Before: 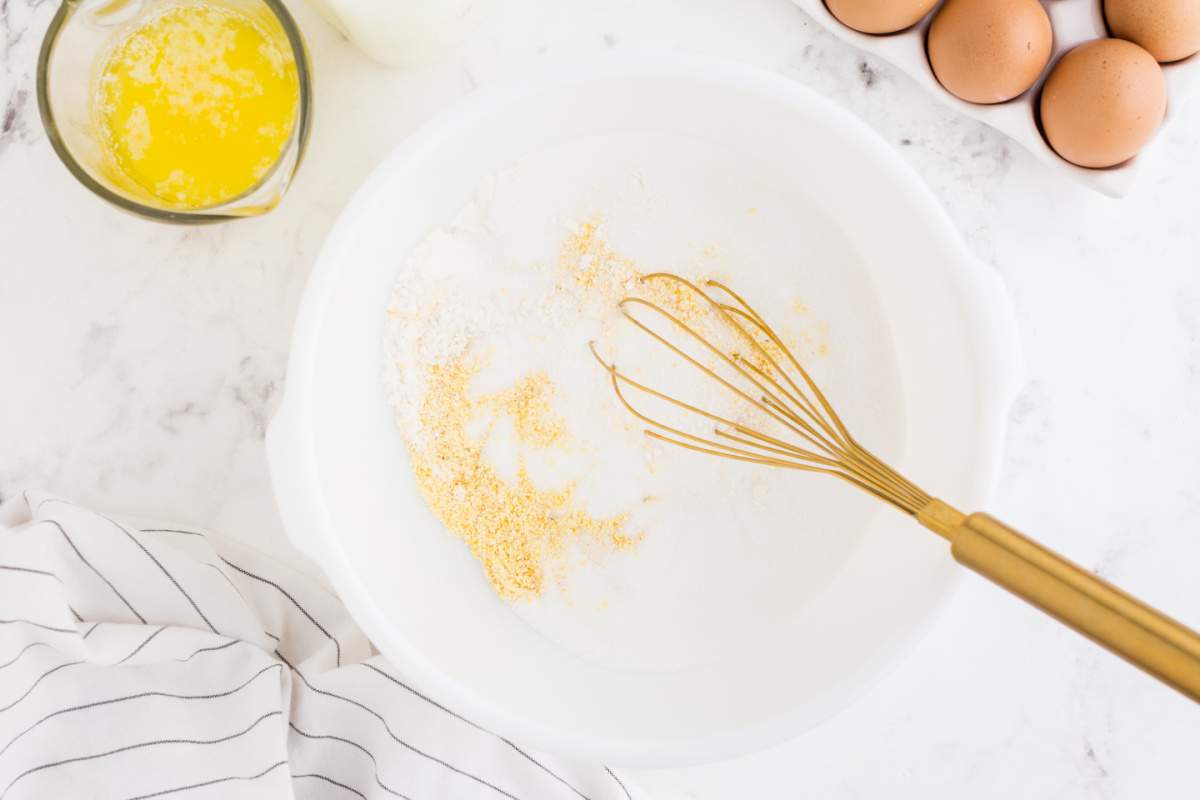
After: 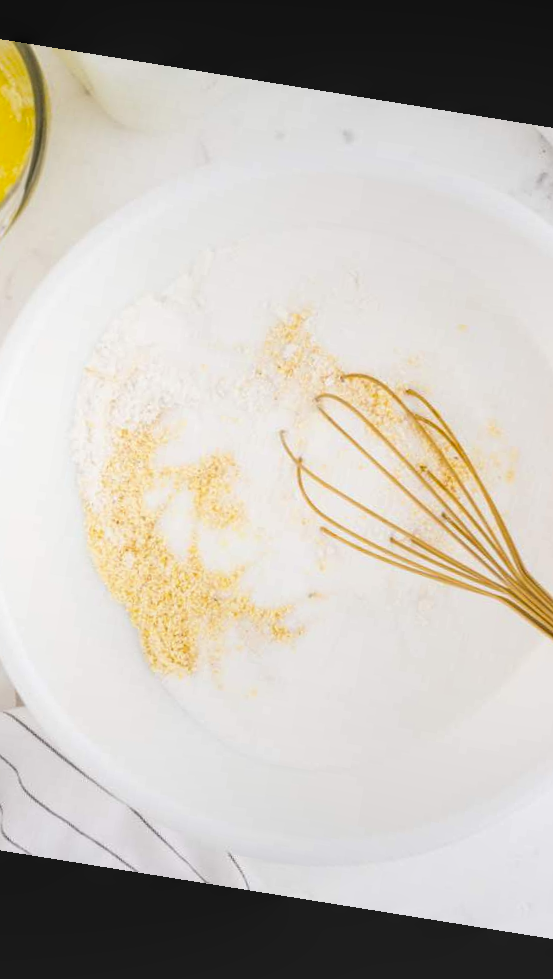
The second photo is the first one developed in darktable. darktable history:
crop: left 28.583%, right 29.231%
rotate and perspective: rotation 9.12°, automatic cropping off
local contrast: on, module defaults
